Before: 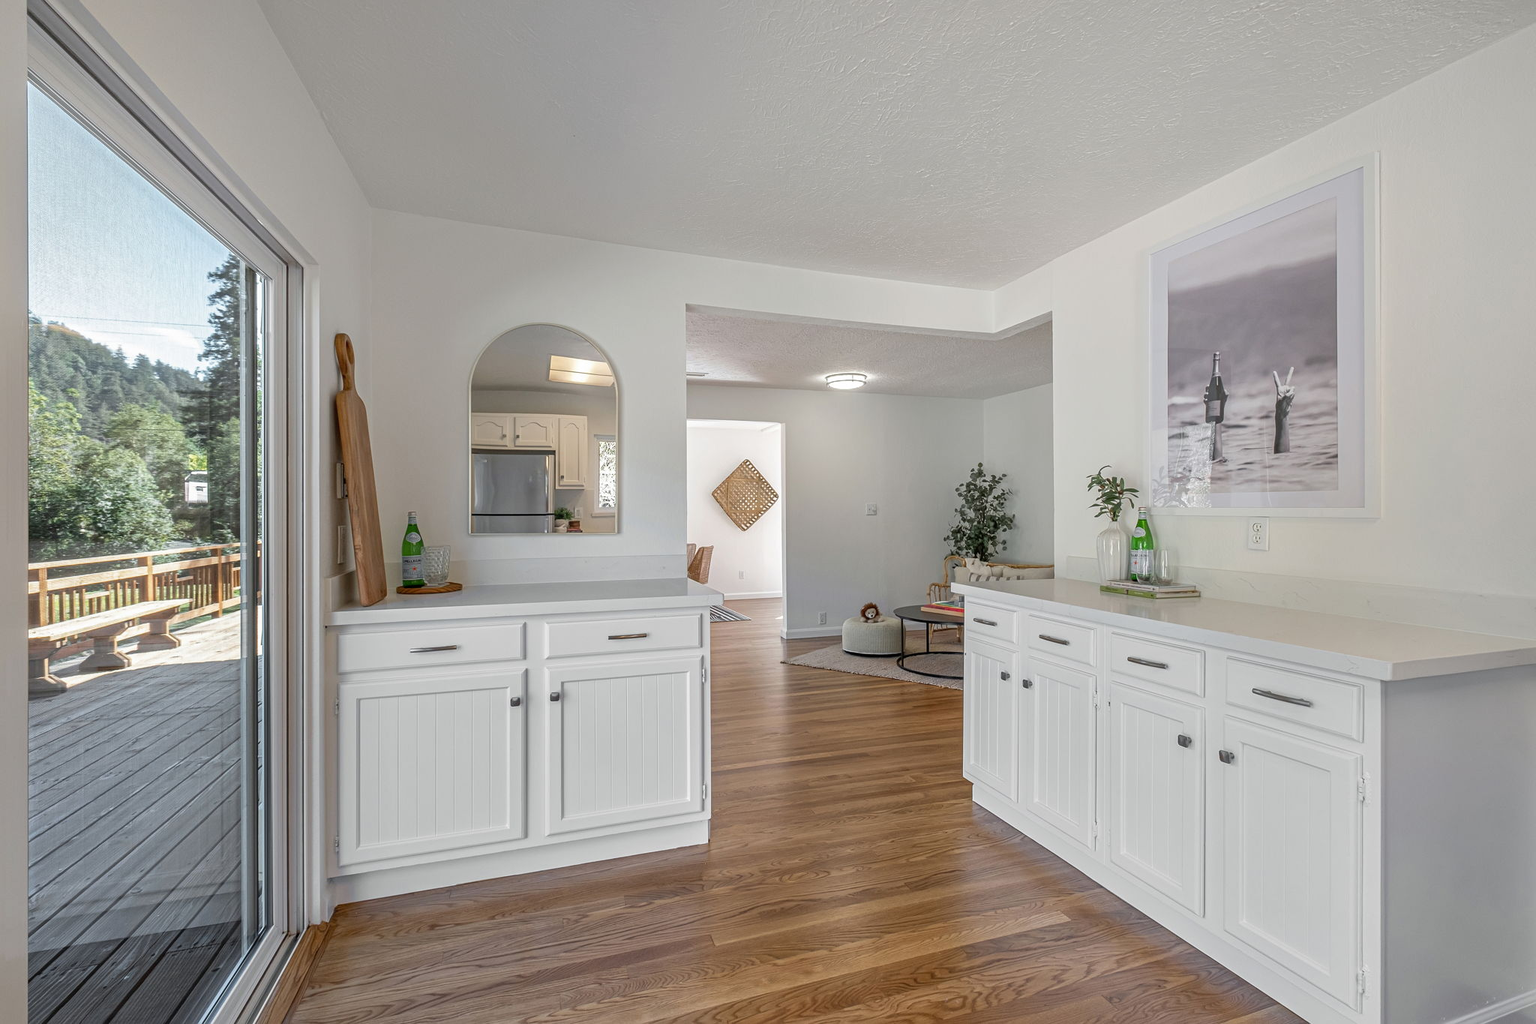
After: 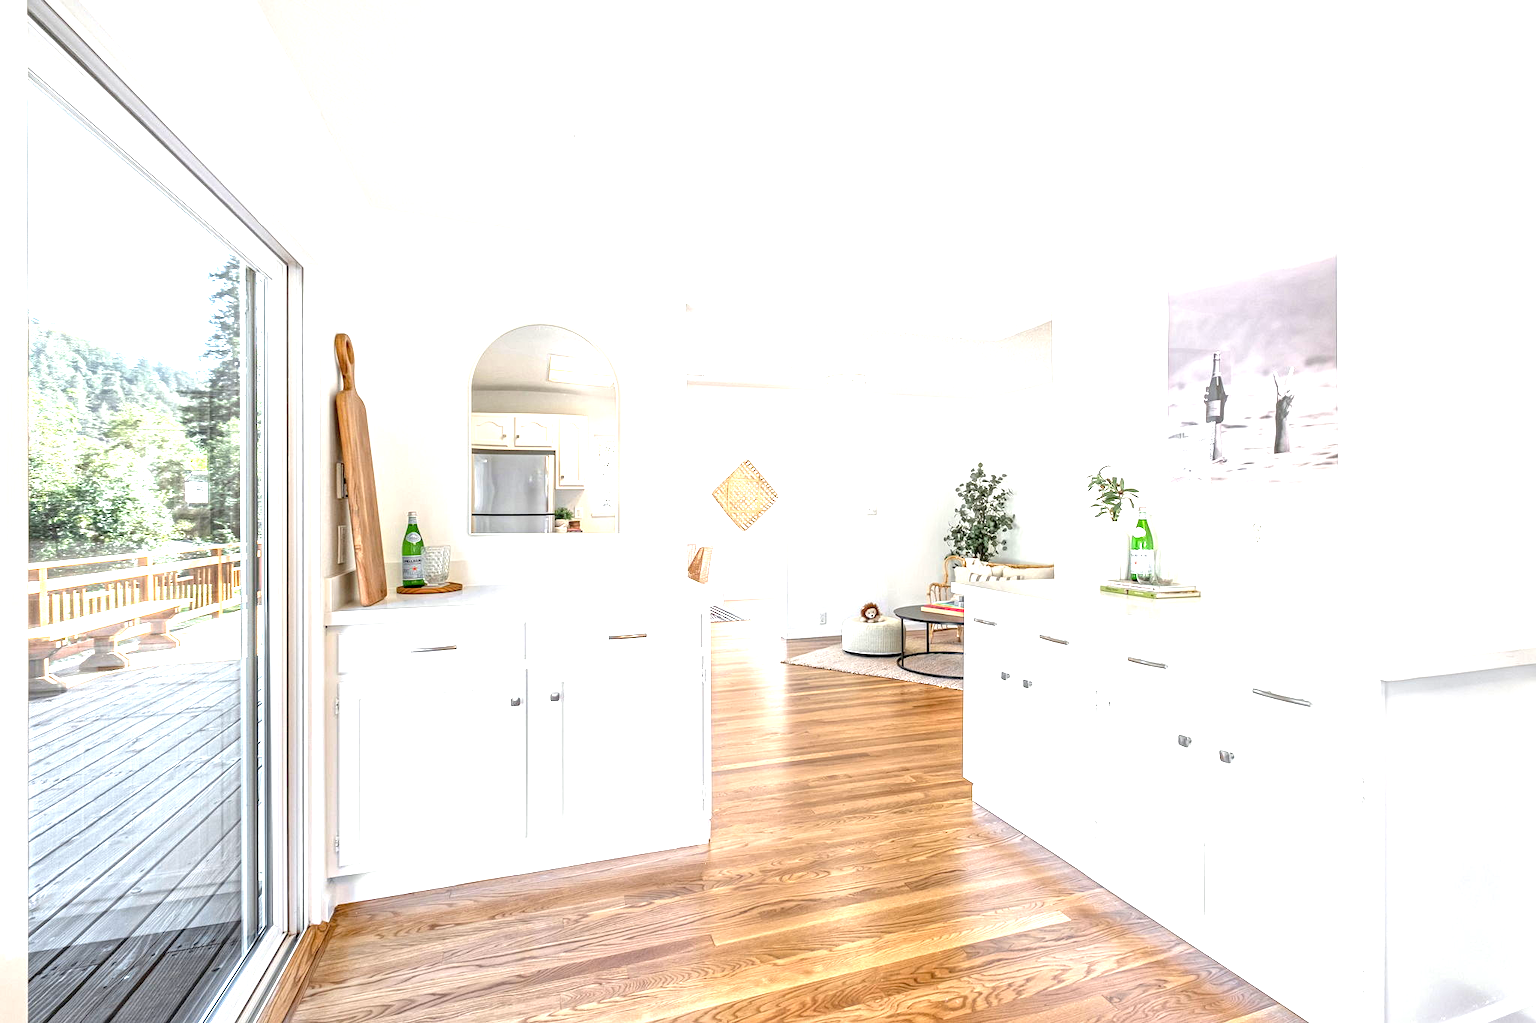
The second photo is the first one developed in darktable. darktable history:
local contrast: on, module defaults
exposure: black level correction 0.001, exposure 1.84 EV, compensate highlight preservation false
